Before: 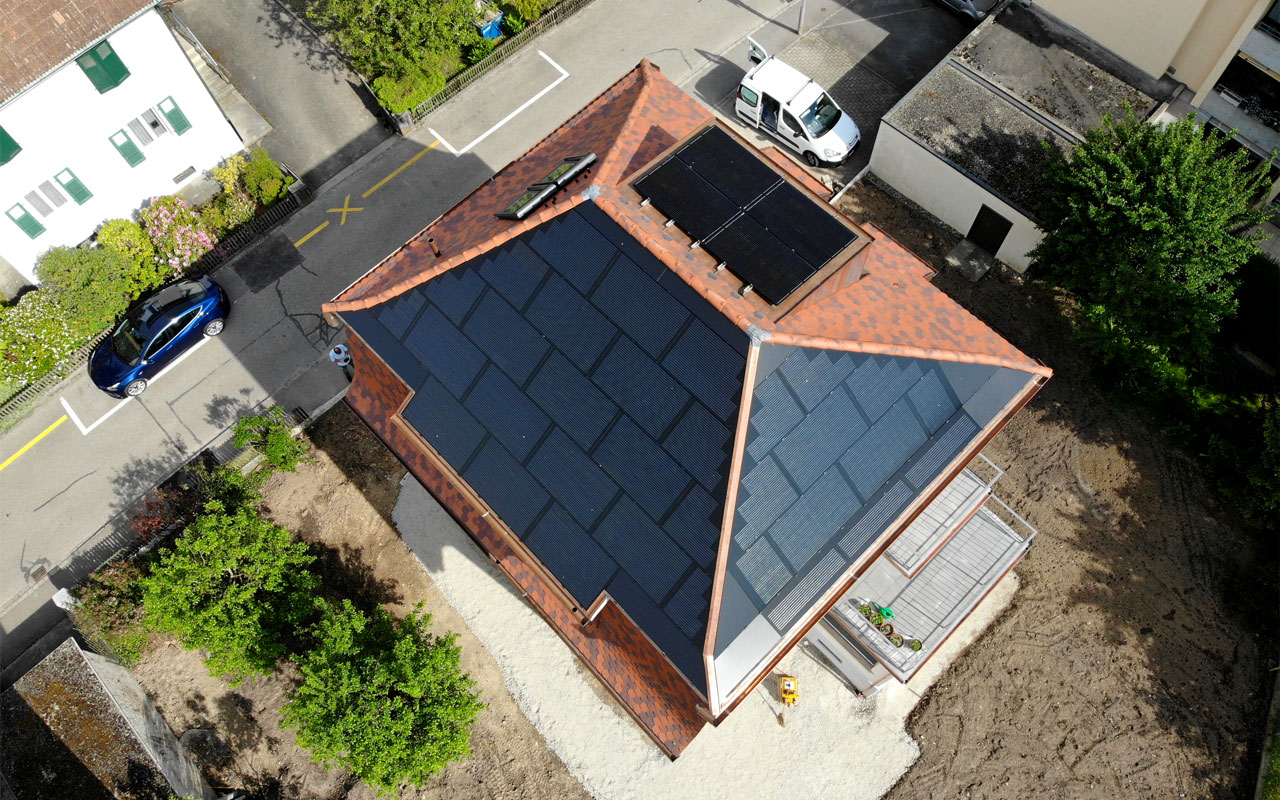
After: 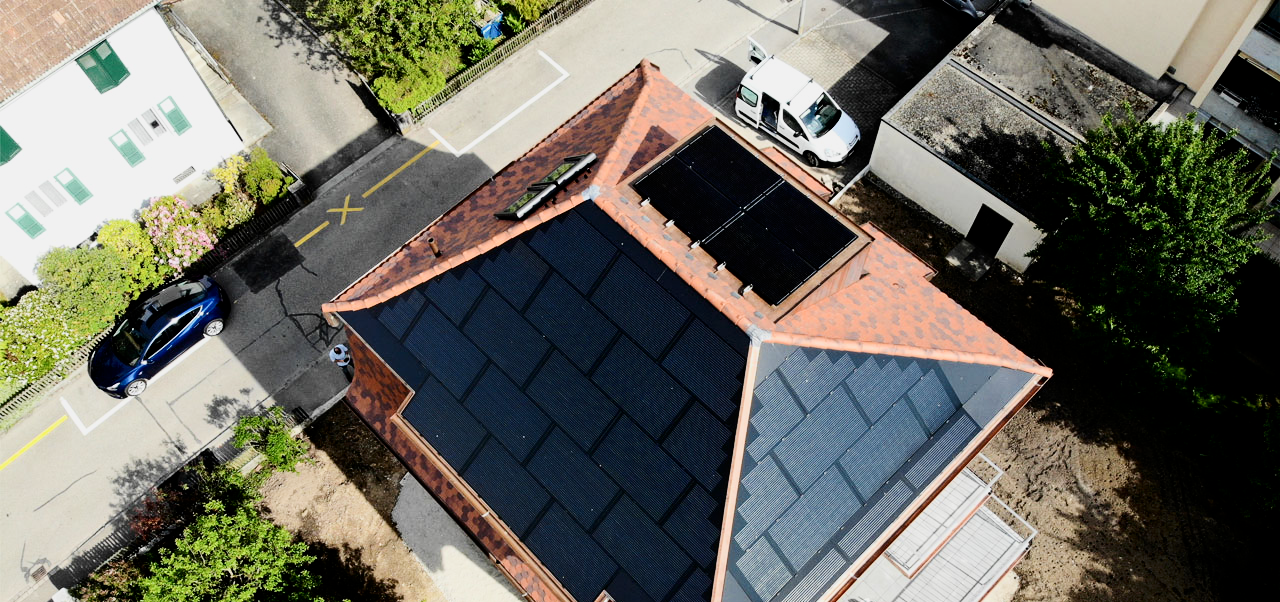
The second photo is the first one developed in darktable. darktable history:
crop: bottom 24.681%
filmic rgb: black relative exposure -7.65 EV, white relative exposure 4.56 EV, hardness 3.61
tone equalizer: -8 EV -0.422 EV, -7 EV -0.395 EV, -6 EV -0.367 EV, -5 EV -0.257 EV, -3 EV 0.239 EV, -2 EV 0.317 EV, -1 EV 0.363 EV, +0 EV 0.43 EV, mask exposure compensation -0.49 EV
contrast brightness saturation: contrast 0.28
